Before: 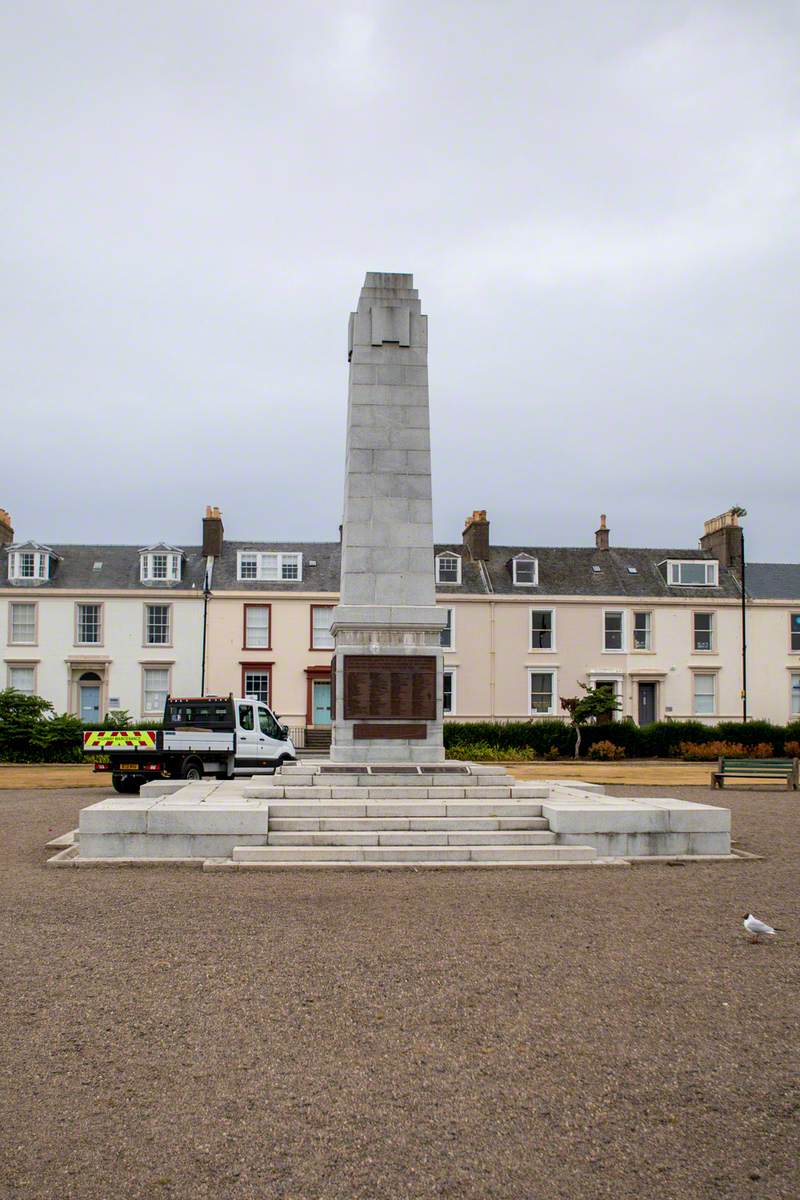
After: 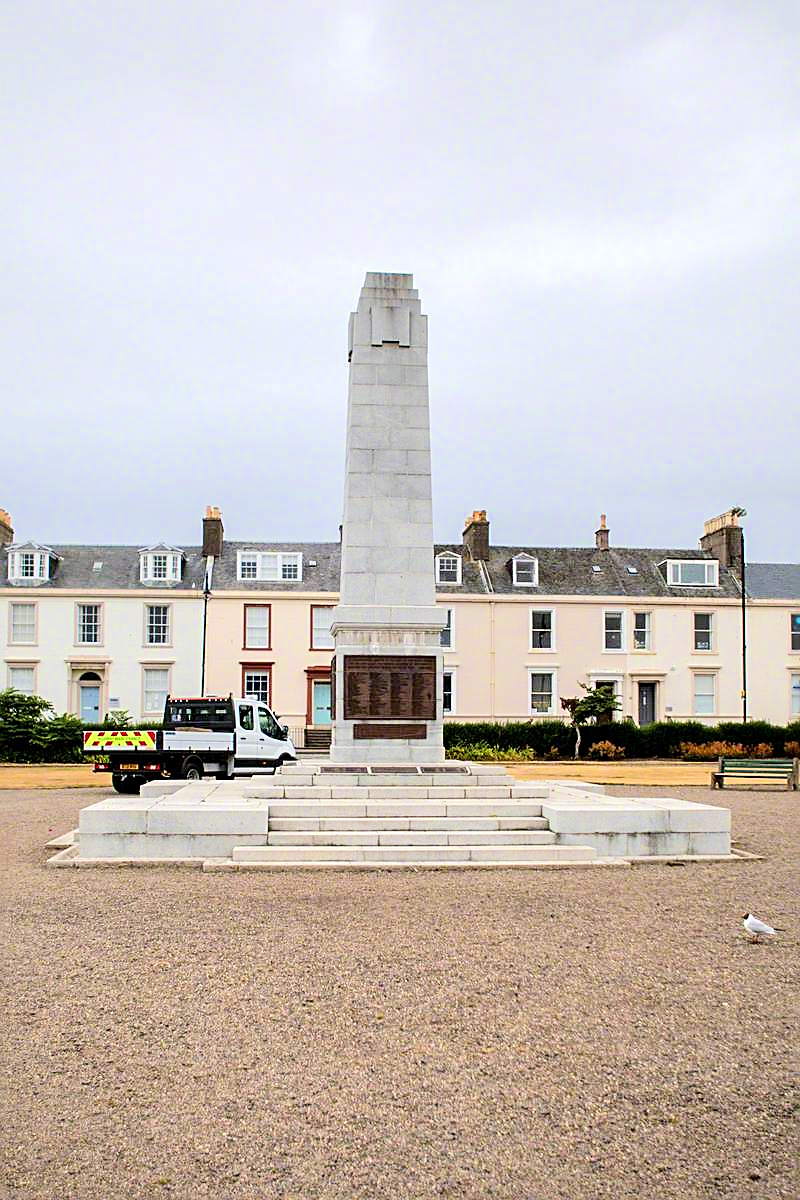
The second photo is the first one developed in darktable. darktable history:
sharpen: on, module defaults
tone equalizer: -7 EV 0.154 EV, -6 EV 0.599 EV, -5 EV 1.13 EV, -4 EV 1.3 EV, -3 EV 1.13 EV, -2 EV 0.6 EV, -1 EV 0.164 EV, edges refinement/feathering 500, mask exposure compensation -1.57 EV, preserve details no
local contrast: mode bilateral grid, contrast 20, coarseness 50, detail 129%, midtone range 0.2
